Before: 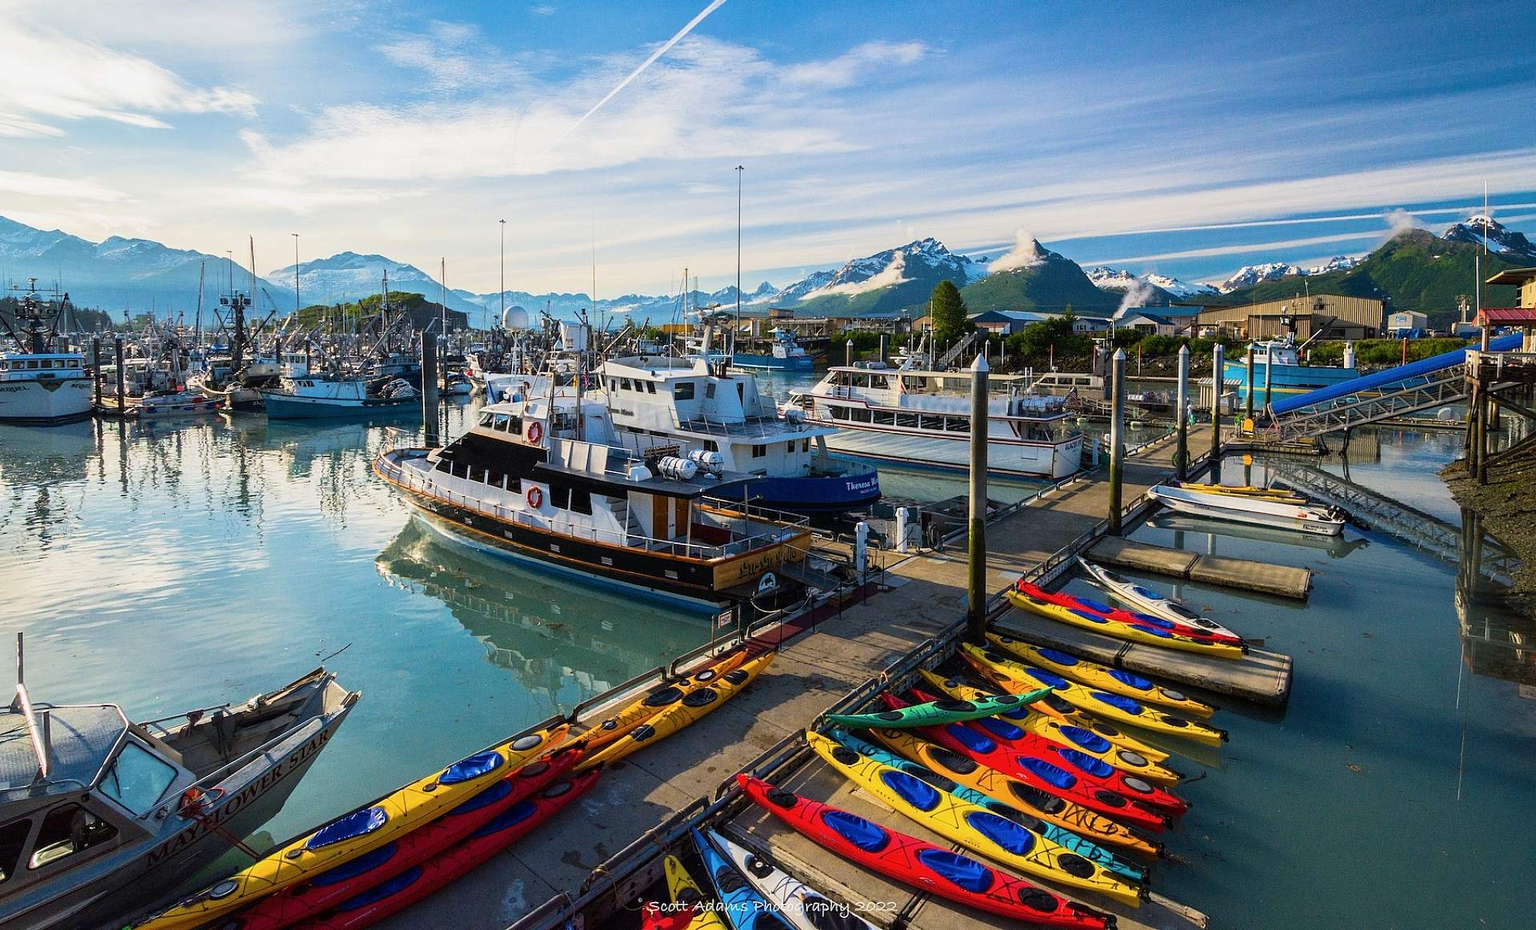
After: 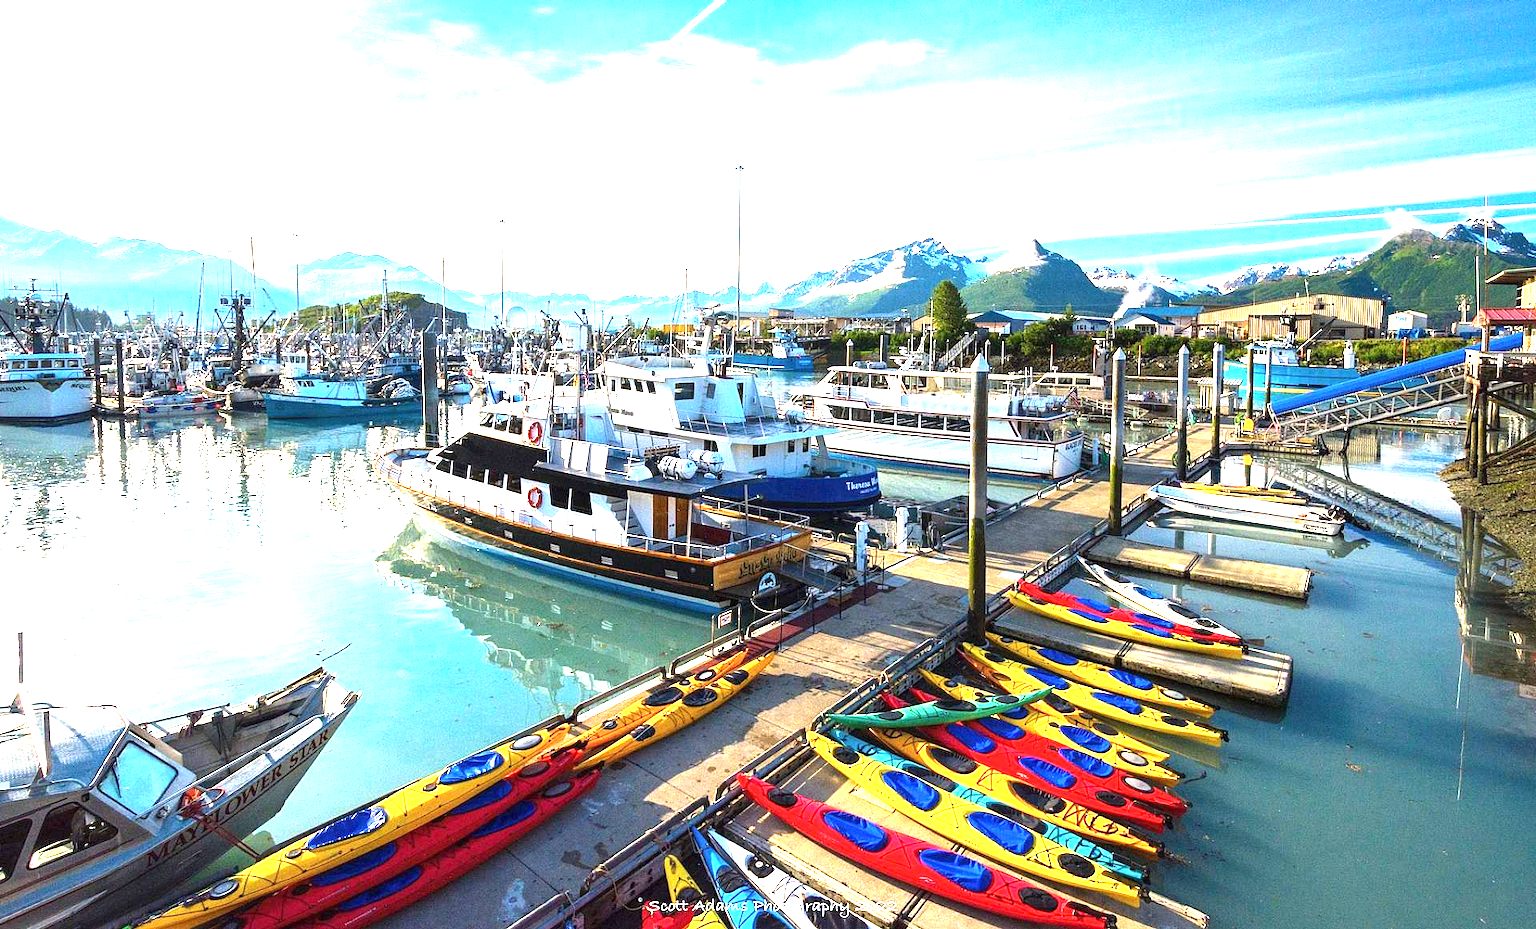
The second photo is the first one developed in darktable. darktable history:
exposure: black level correction 0, exposure 1.928 EV, compensate highlight preservation false
